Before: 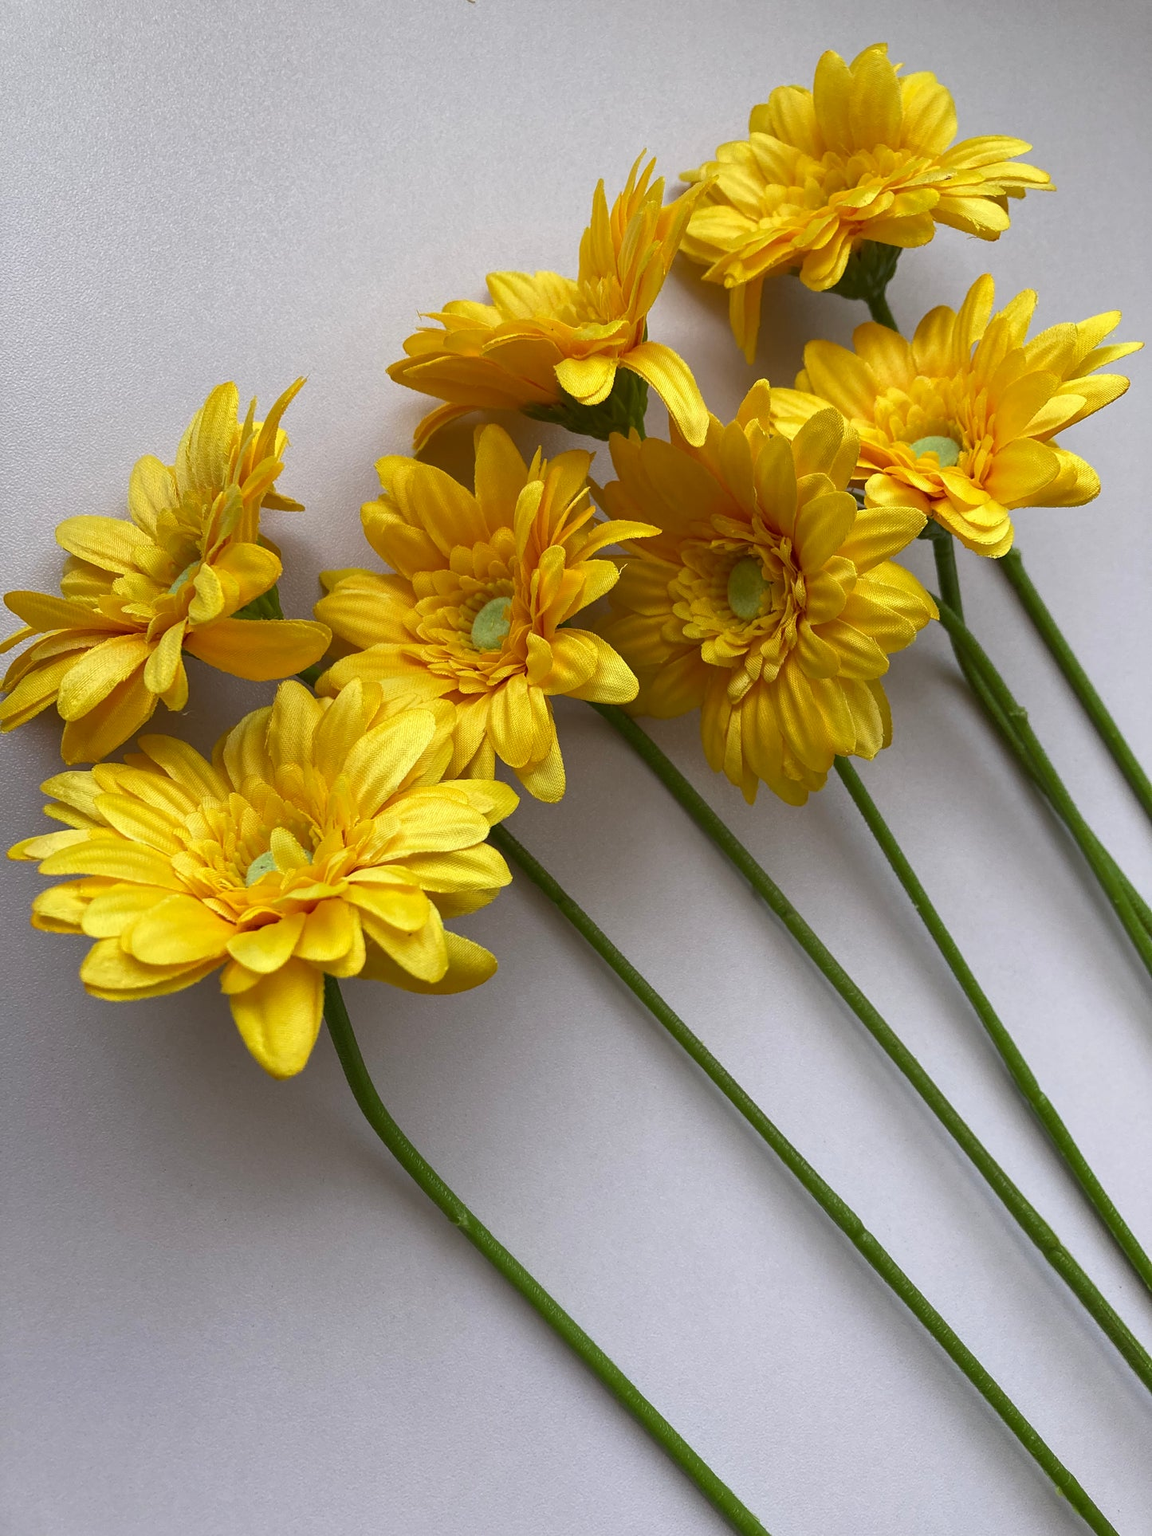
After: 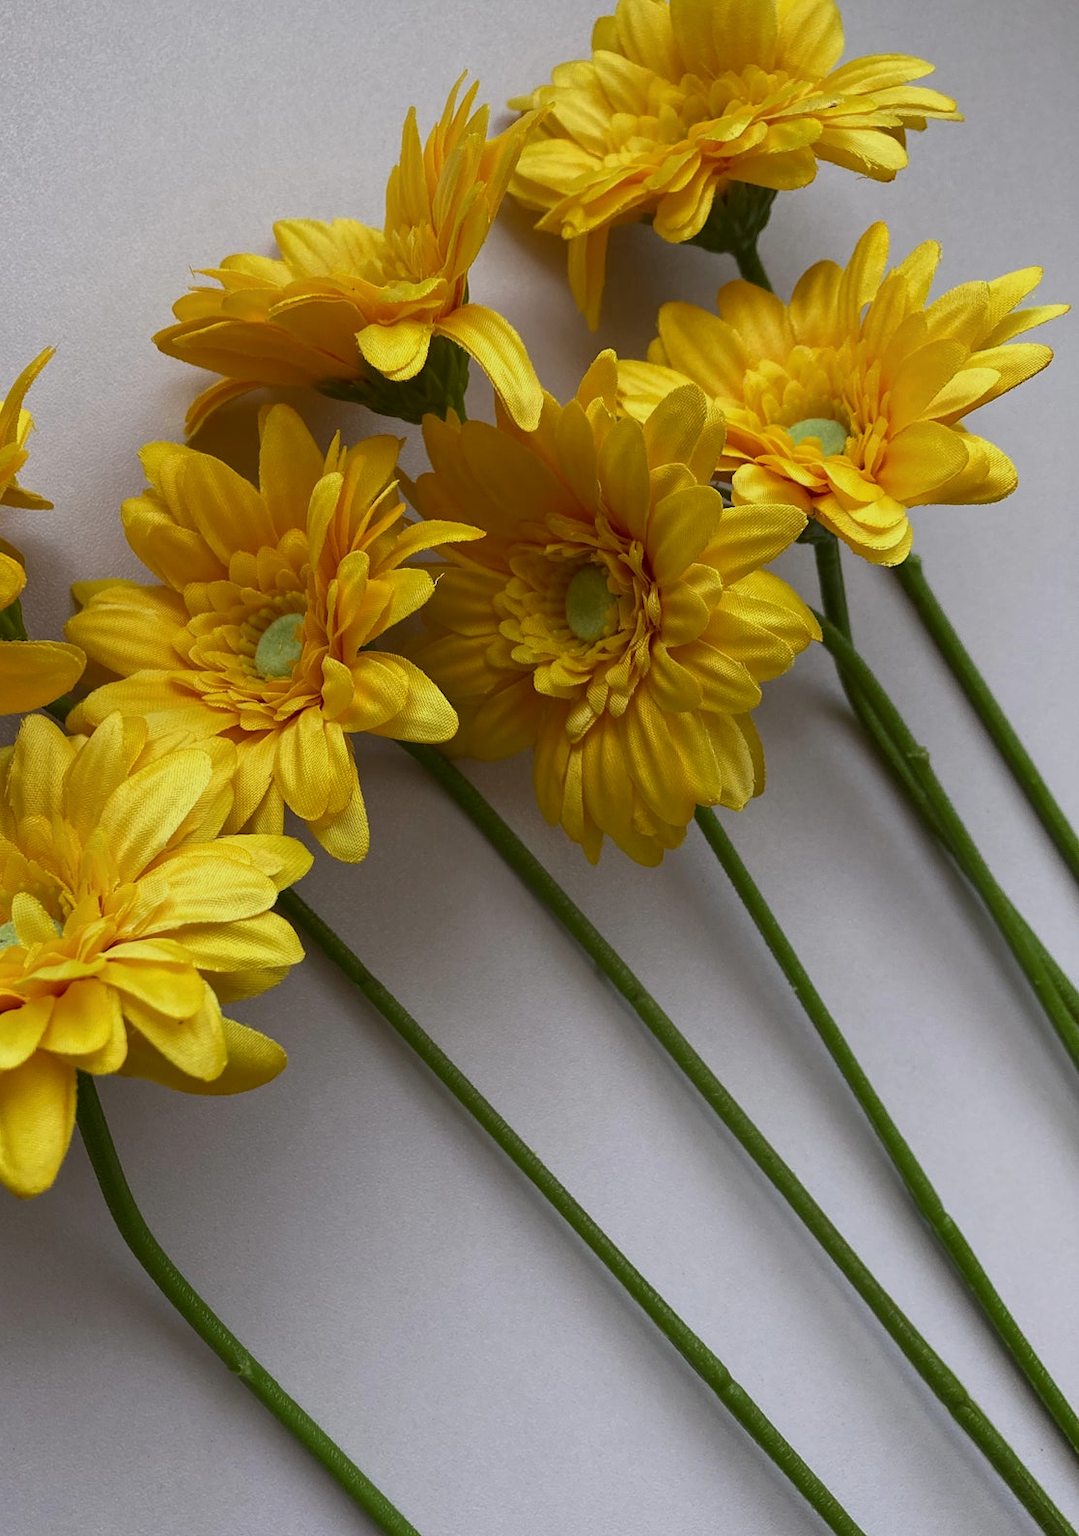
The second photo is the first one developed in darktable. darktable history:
crop: left 22.698%, top 5.918%, bottom 11.566%
exposure: exposure -0.415 EV, compensate highlight preservation false
shadows and highlights: shadows -28.7, highlights 29.23
